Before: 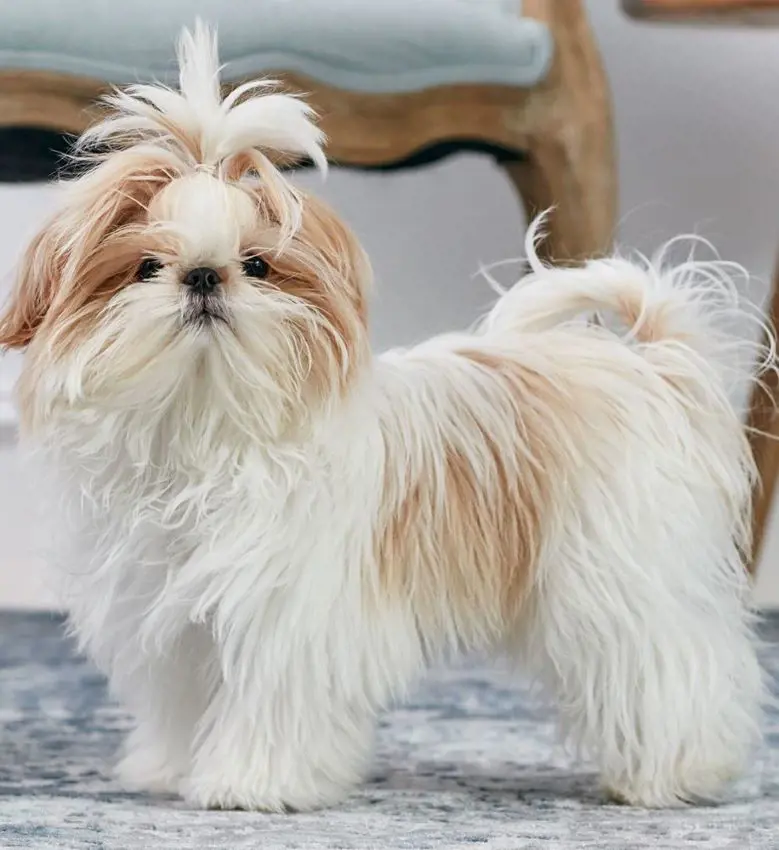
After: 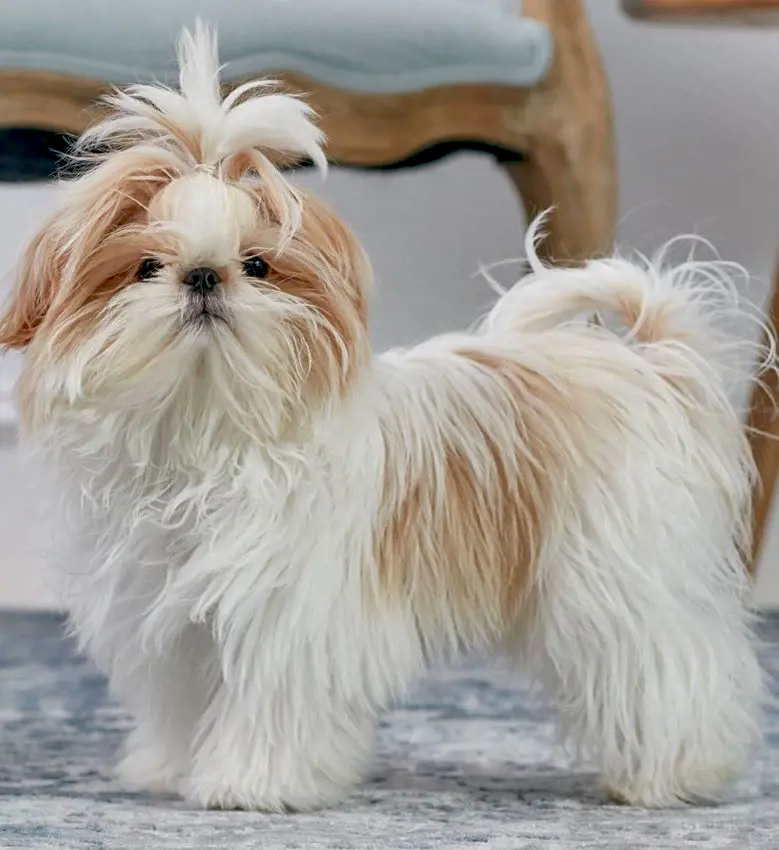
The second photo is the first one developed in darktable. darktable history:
shadows and highlights: on, module defaults
exposure: black level correction 0.007, compensate highlight preservation false
